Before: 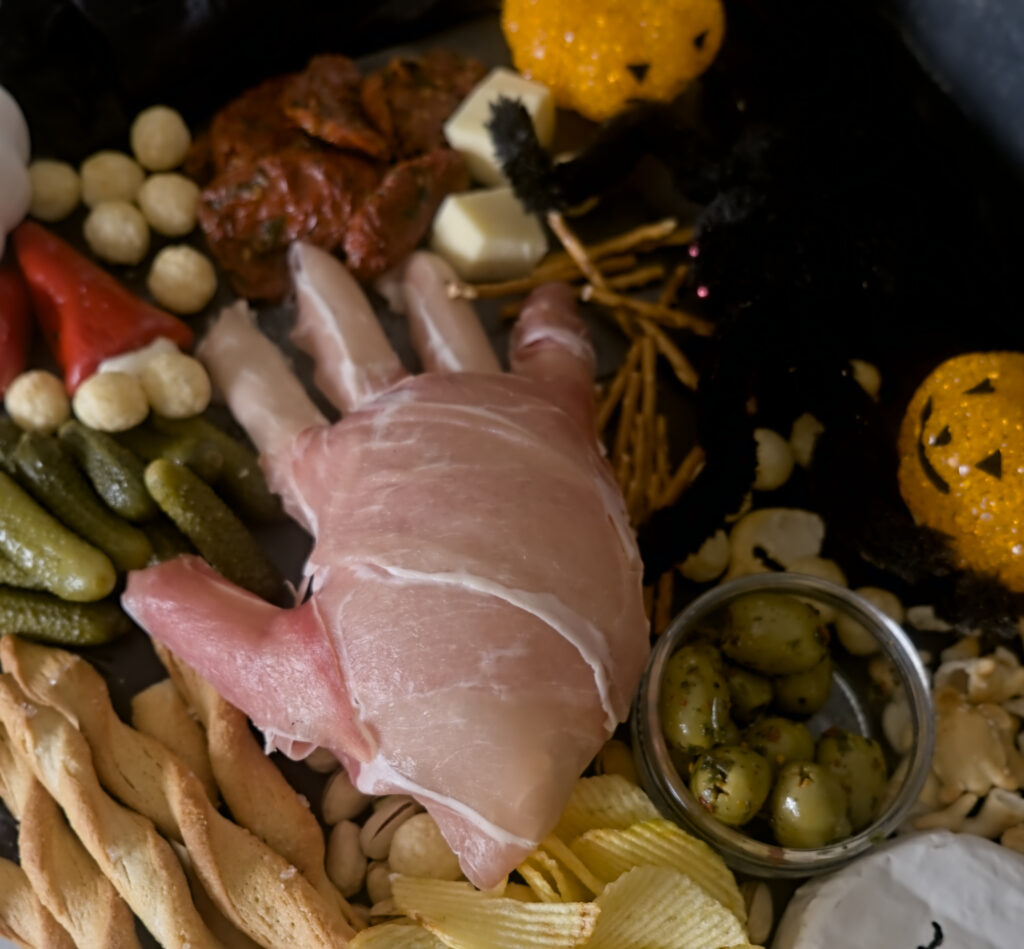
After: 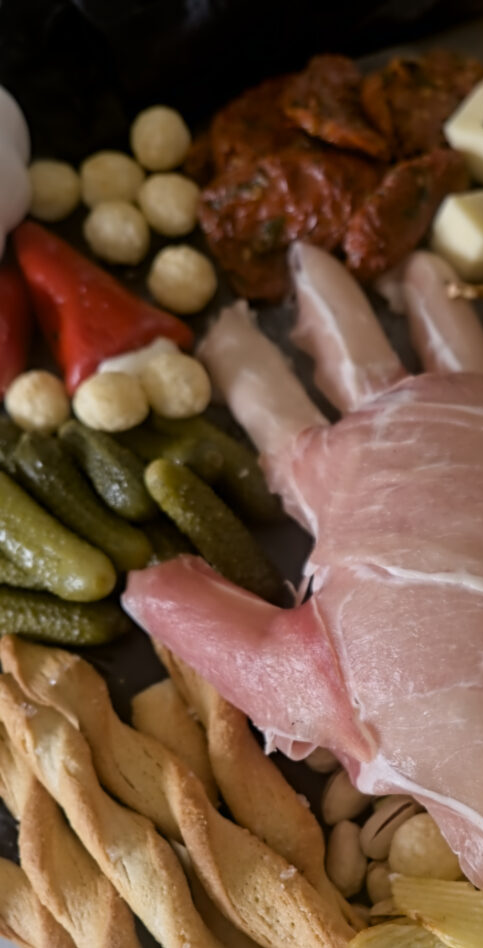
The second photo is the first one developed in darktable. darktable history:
crop and rotate: left 0.002%, top 0%, right 52.772%
